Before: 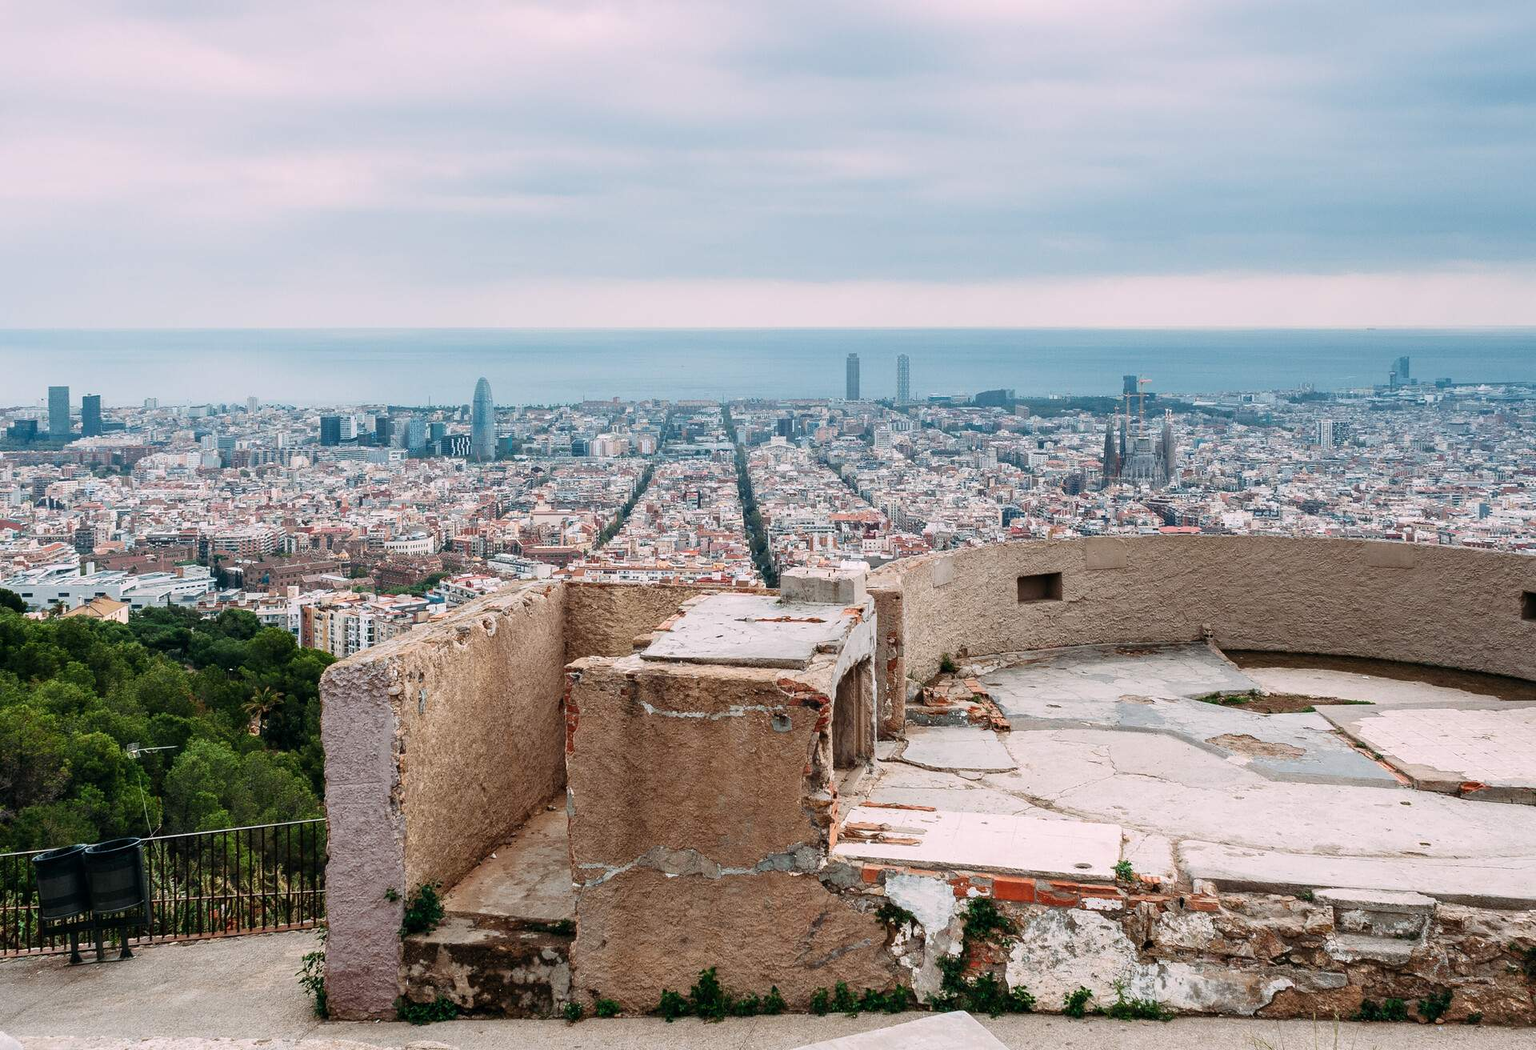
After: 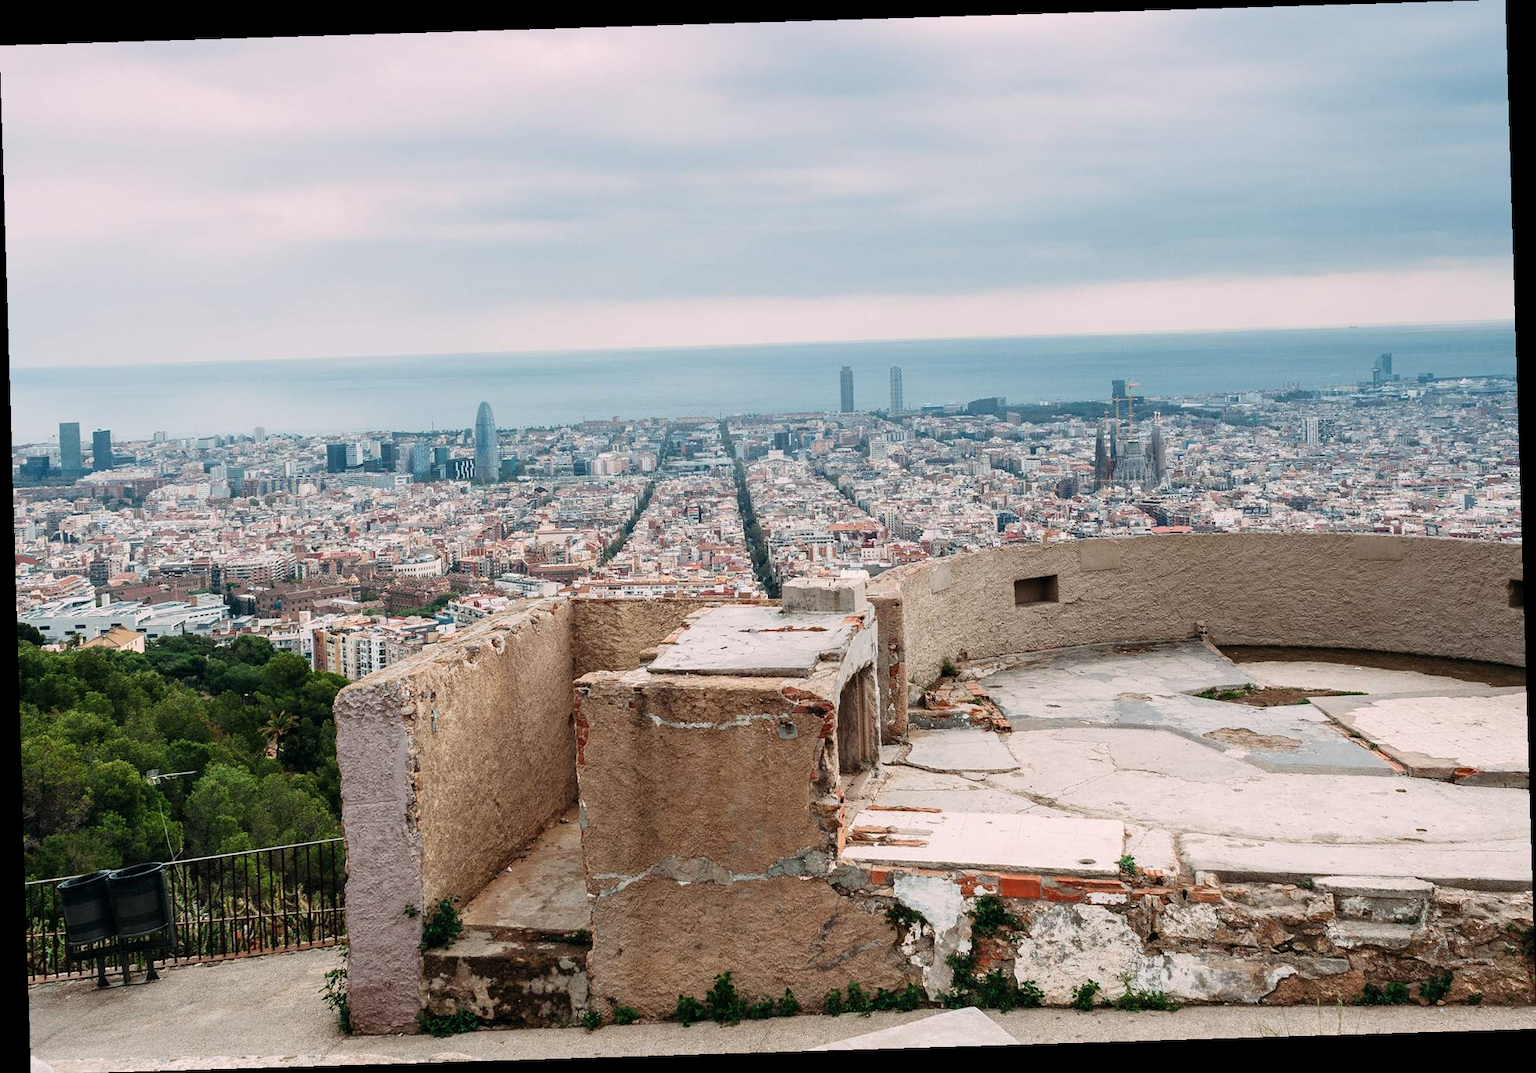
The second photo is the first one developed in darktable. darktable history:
color correction: highlights b* 3
contrast brightness saturation: saturation -0.05
rotate and perspective: rotation -1.75°, automatic cropping off
